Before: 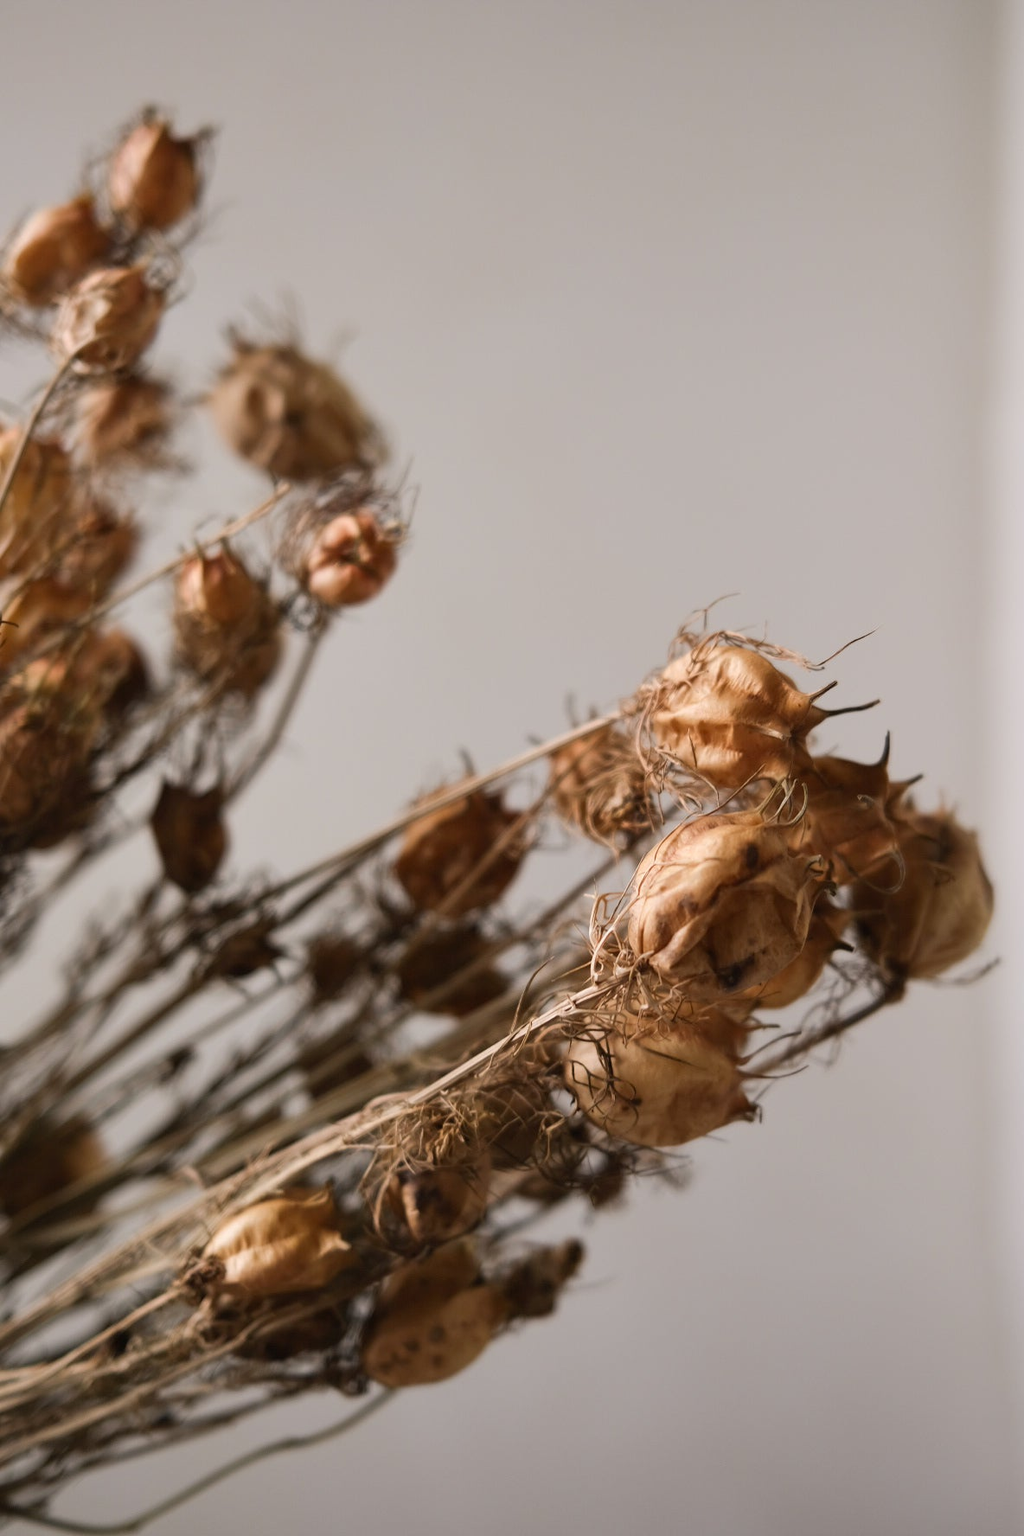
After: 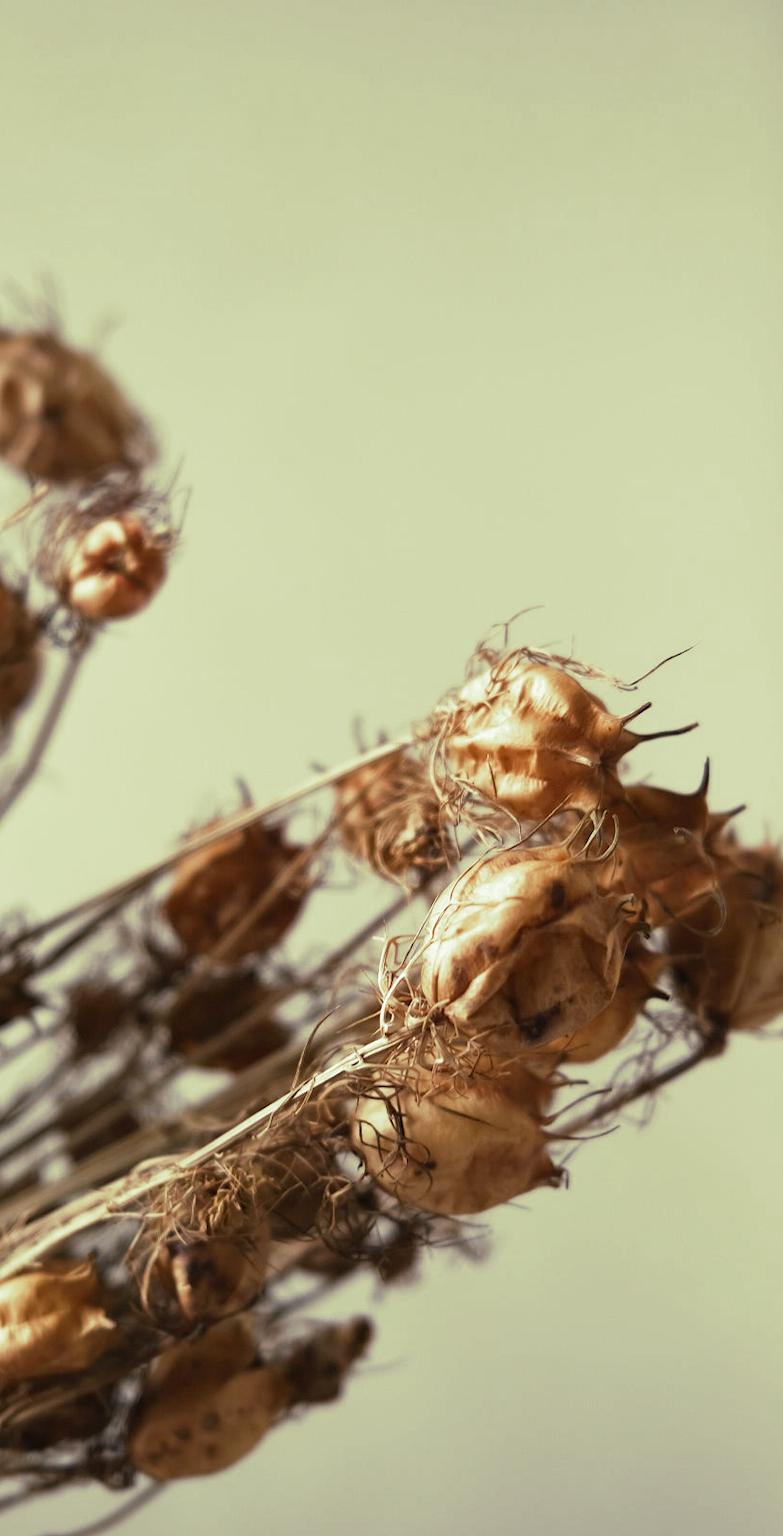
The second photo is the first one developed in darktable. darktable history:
exposure: exposure 0.3 EV, compensate highlight preservation false
split-toning: shadows › hue 290.82°, shadows › saturation 0.34, highlights › saturation 0.38, balance 0, compress 50%
crop and rotate: left 24.034%, top 2.838%, right 6.406%, bottom 6.299%
